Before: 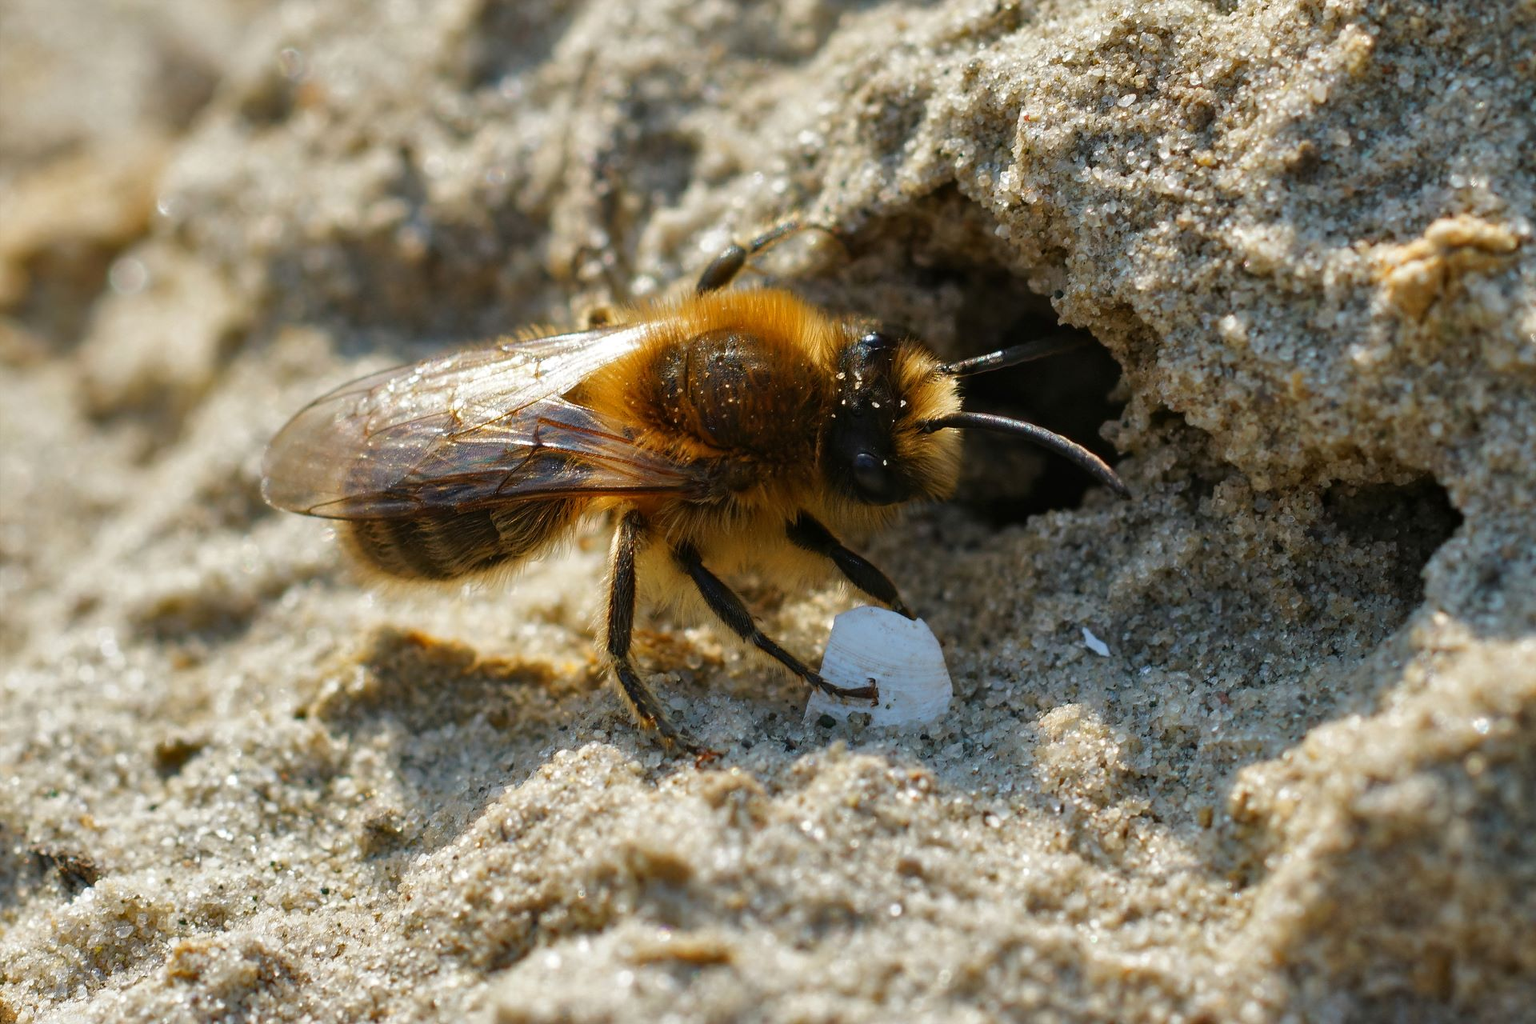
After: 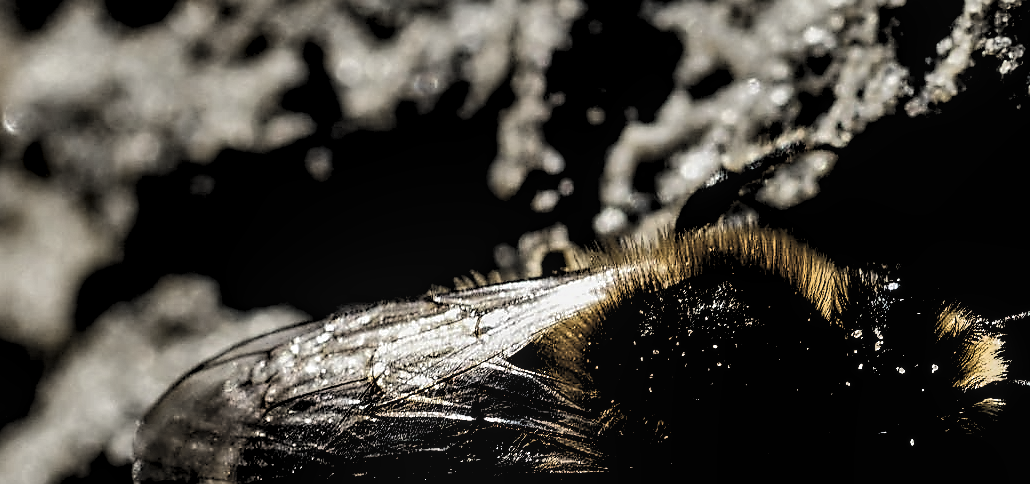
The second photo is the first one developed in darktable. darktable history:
sharpen: radius 1.4, amount 1.25, threshold 0.7
color balance rgb: perceptual saturation grading › global saturation 35%, perceptual saturation grading › highlights -30%, perceptual saturation grading › shadows 35%, perceptual brilliance grading › global brilliance 3%, perceptual brilliance grading › highlights -3%, perceptual brilliance grading › shadows 3%
levels: levels [0.514, 0.759, 1]
shadows and highlights: white point adjustment 0.05, highlights color adjustment 55.9%, soften with gaussian
contrast brightness saturation: contrast 0.1, saturation -0.36
crop: left 10.121%, top 10.631%, right 36.218%, bottom 51.526%
local contrast: on, module defaults
